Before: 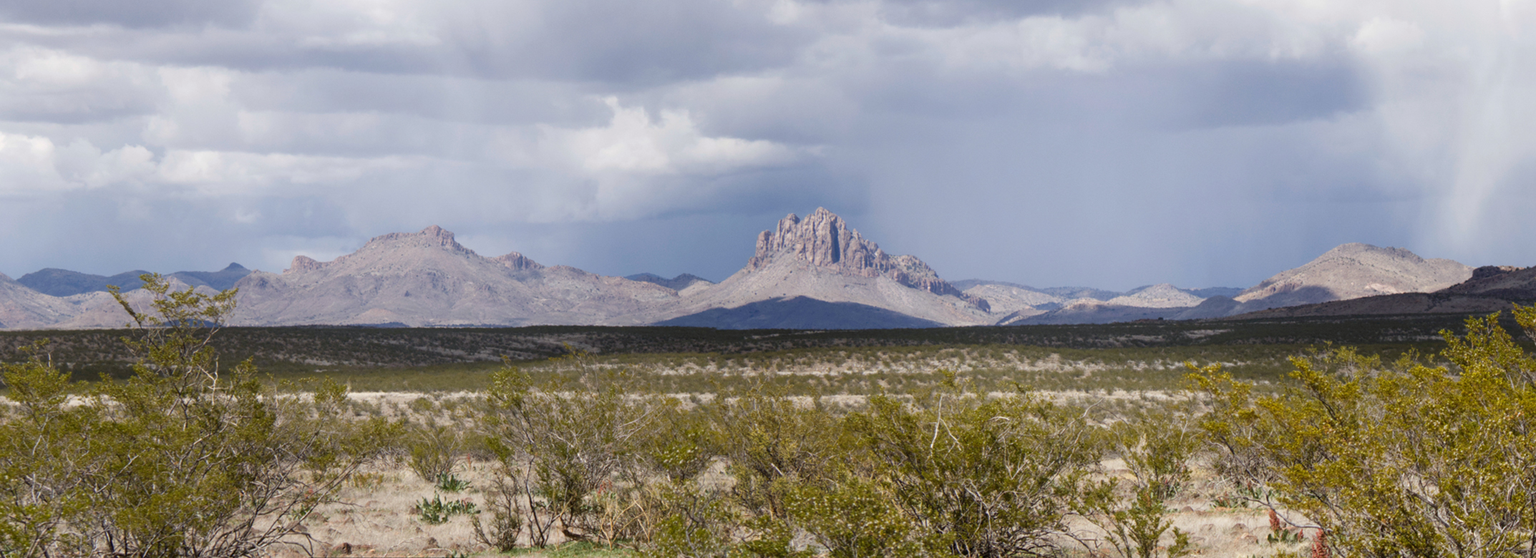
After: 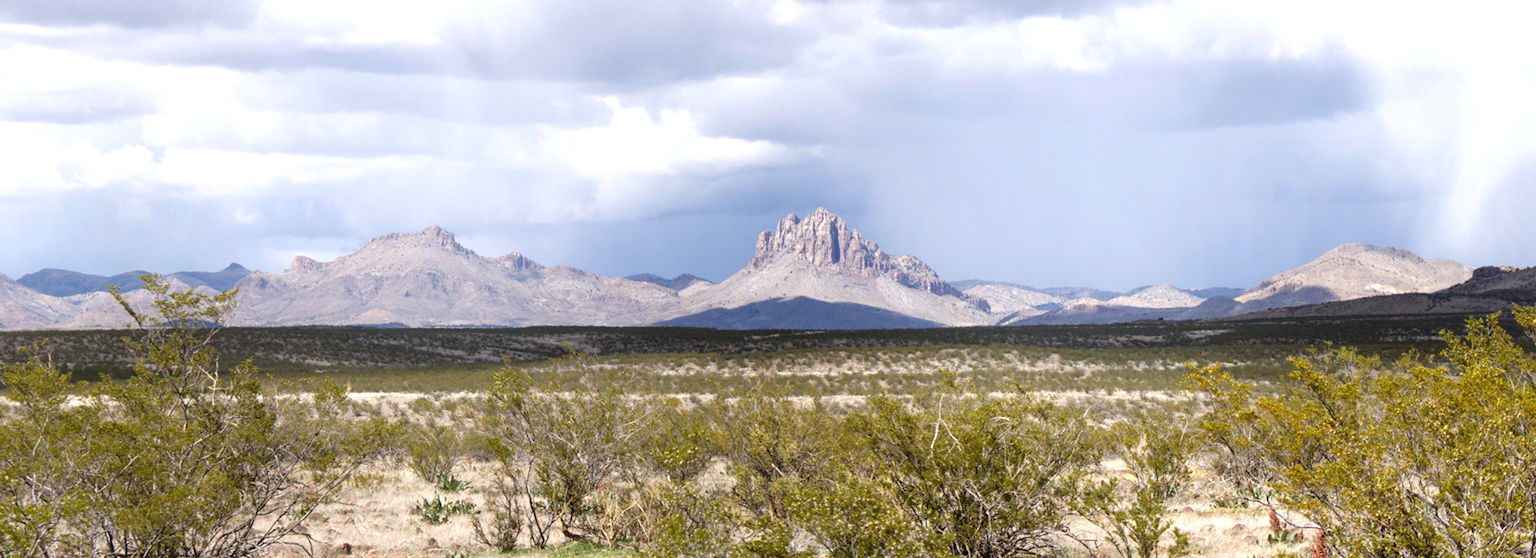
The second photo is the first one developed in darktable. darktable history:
contrast brightness saturation: saturation -0.024
tone equalizer: -8 EV -0.763 EV, -7 EV -0.733 EV, -6 EV -0.595 EV, -5 EV -0.382 EV, -3 EV 0.399 EV, -2 EV 0.6 EV, -1 EV 0.677 EV, +0 EV 0.74 EV
